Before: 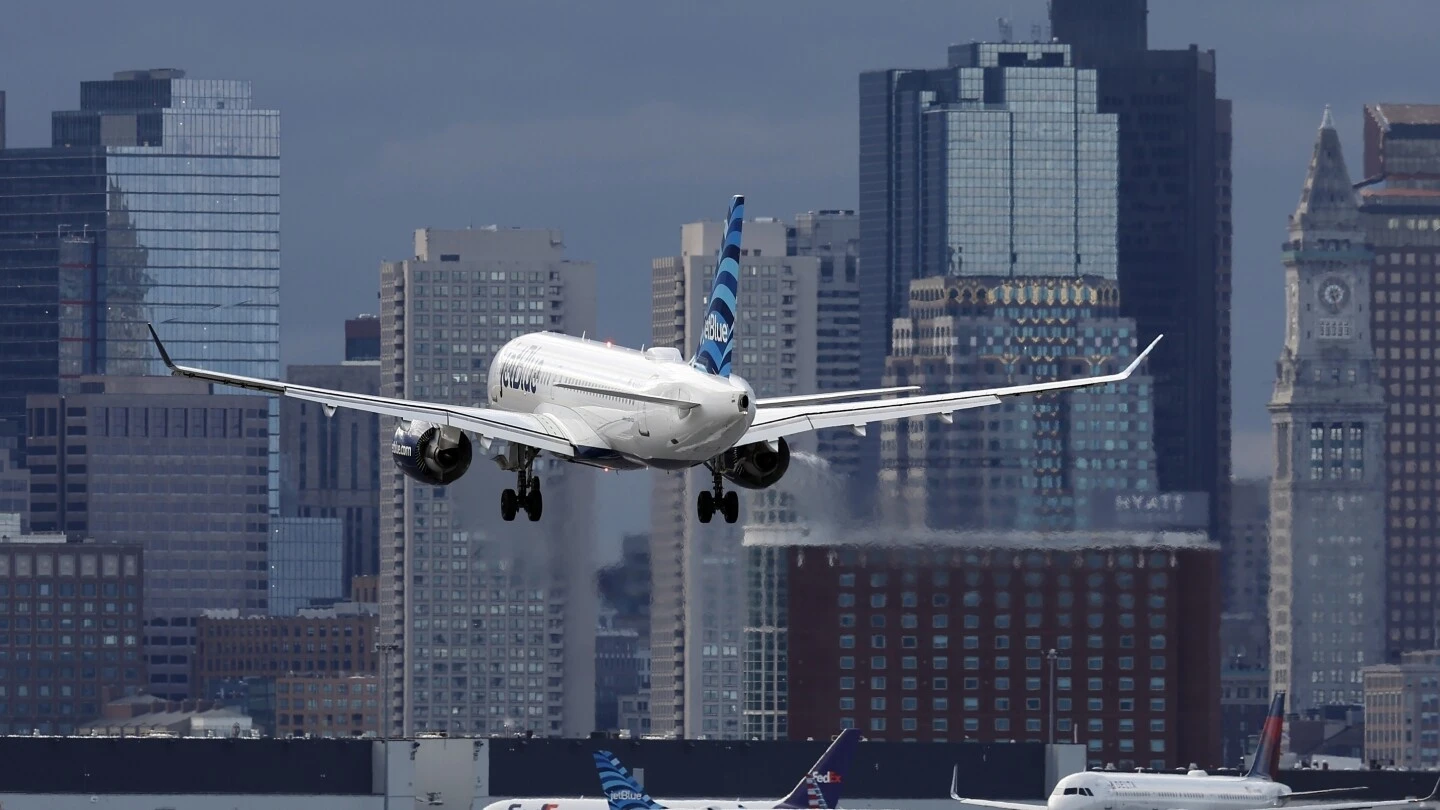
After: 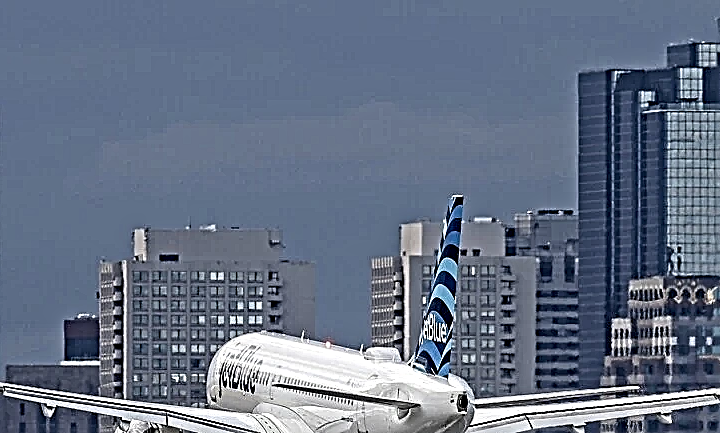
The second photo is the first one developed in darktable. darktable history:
sharpen: on, module defaults
crop: left 19.556%, right 30.401%, bottom 46.458%
contrast equalizer: octaves 7, y [[0.406, 0.494, 0.589, 0.753, 0.877, 0.999], [0.5 ×6], [0.5 ×6], [0 ×6], [0 ×6]]
